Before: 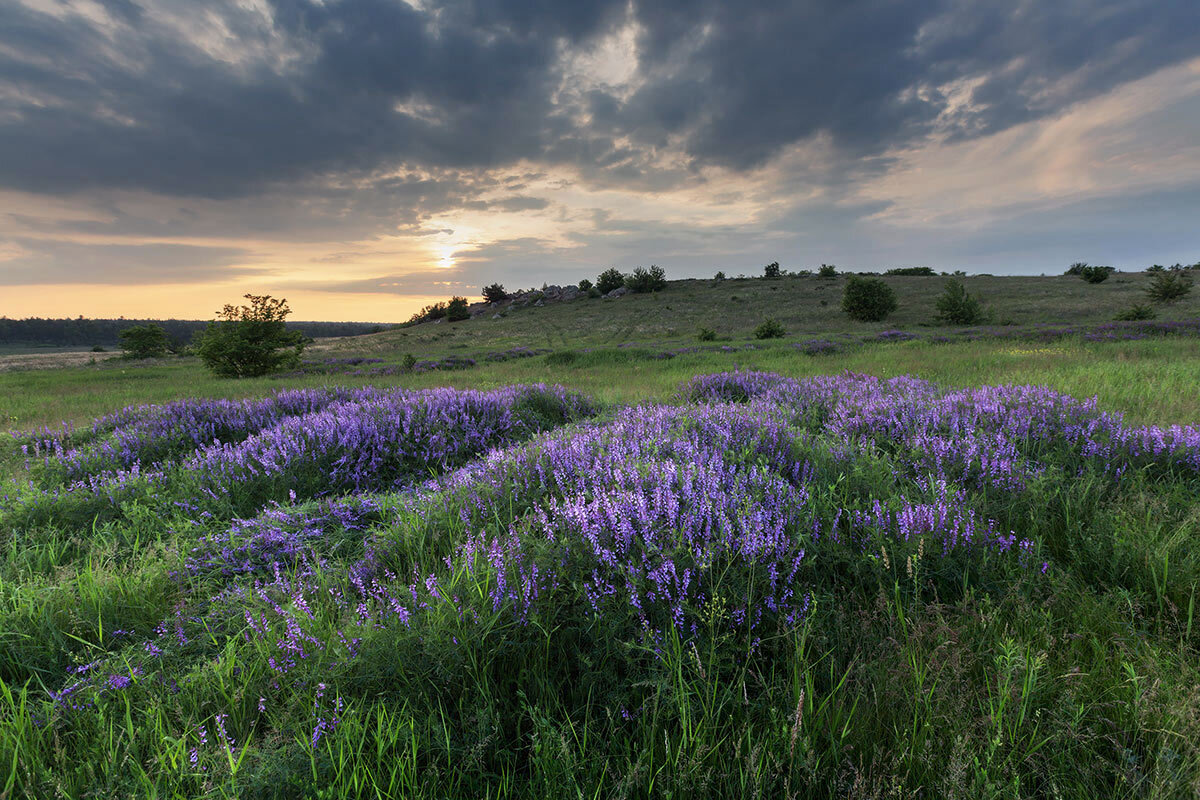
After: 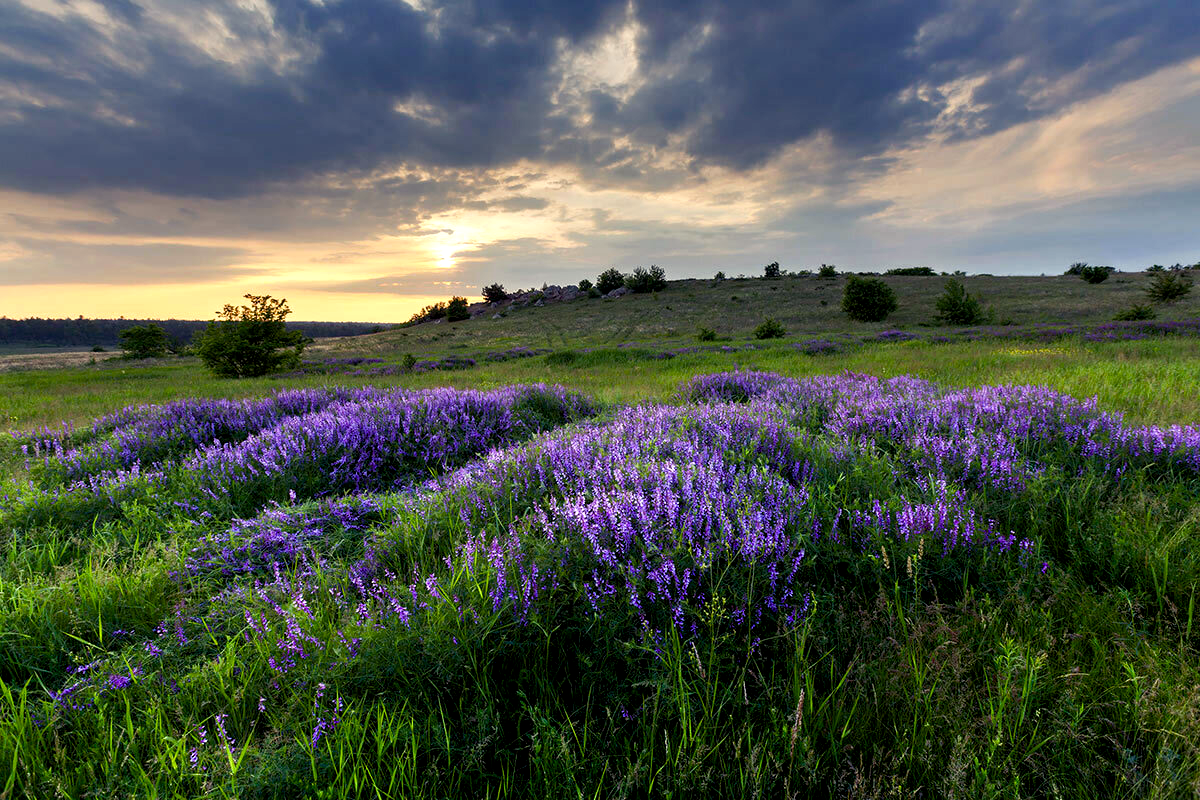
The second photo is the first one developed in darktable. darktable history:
white balance: emerald 1
color balance rgb: shadows lift › luminance -21.66%, shadows lift › chroma 6.57%, shadows lift › hue 270°, power › chroma 0.68%, power › hue 60°, highlights gain › luminance 6.08%, highlights gain › chroma 1.33%, highlights gain › hue 90°, global offset › luminance -0.87%, perceptual saturation grading › global saturation 26.86%, perceptual saturation grading › highlights -28.39%, perceptual saturation grading › mid-tones 15.22%, perceptual saturation grading › shadows 33.98%, perceptual brilliance grading › highlights 10%, perceptual brilliance grading › mid-tones 5%
